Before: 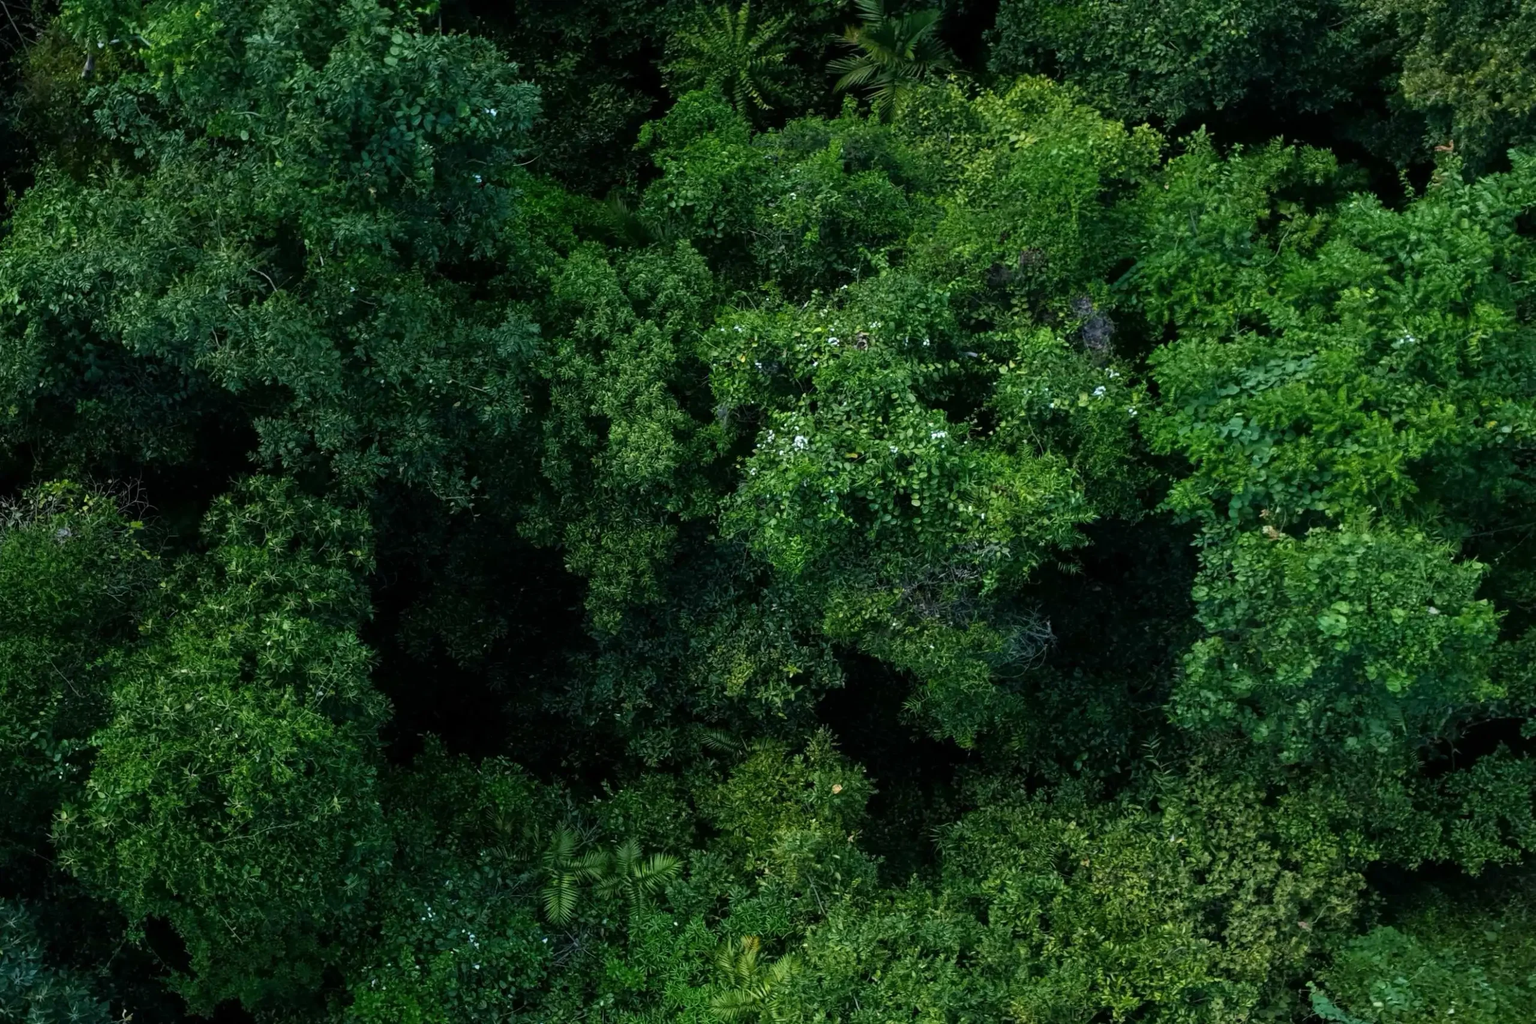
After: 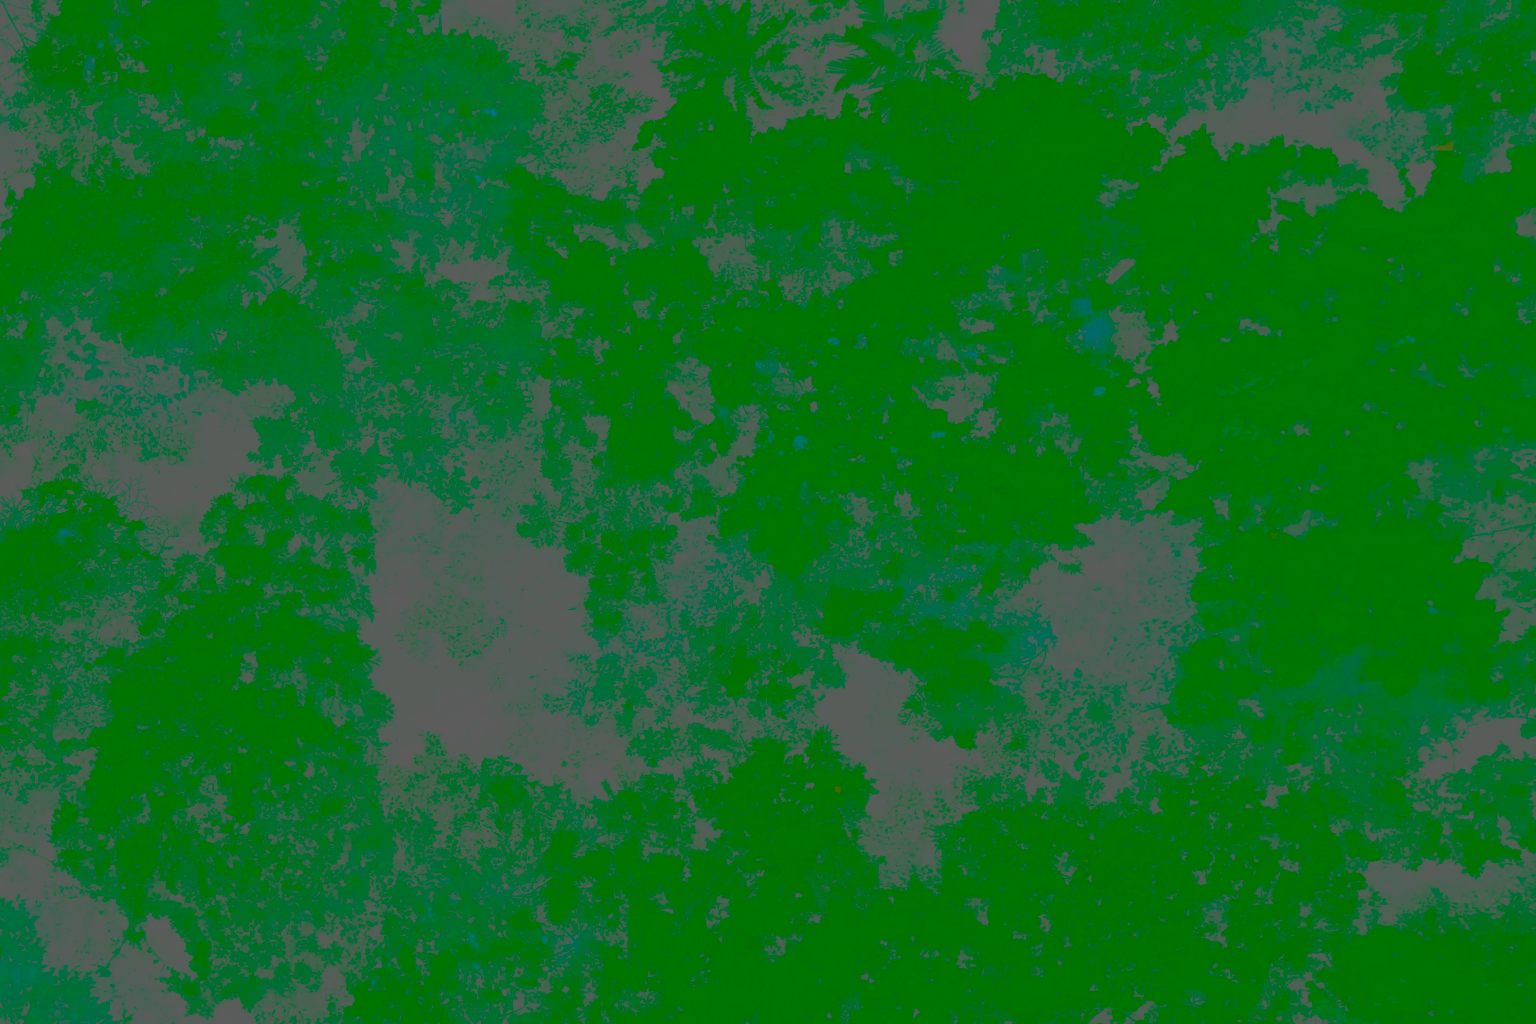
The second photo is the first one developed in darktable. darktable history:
color balance rgb: shadows lift › chroma 11.71%, shadows lift › hue 133.46°, highlights gain › chroma 4%, highlights gain › hue 200.2°, perceptual saturation grading › global saturation 18.05%
white balance: red 0.986, blue 1.01
contrast brightness saturation: contrast -0.99, brightness -0.17, saturation 0.75
